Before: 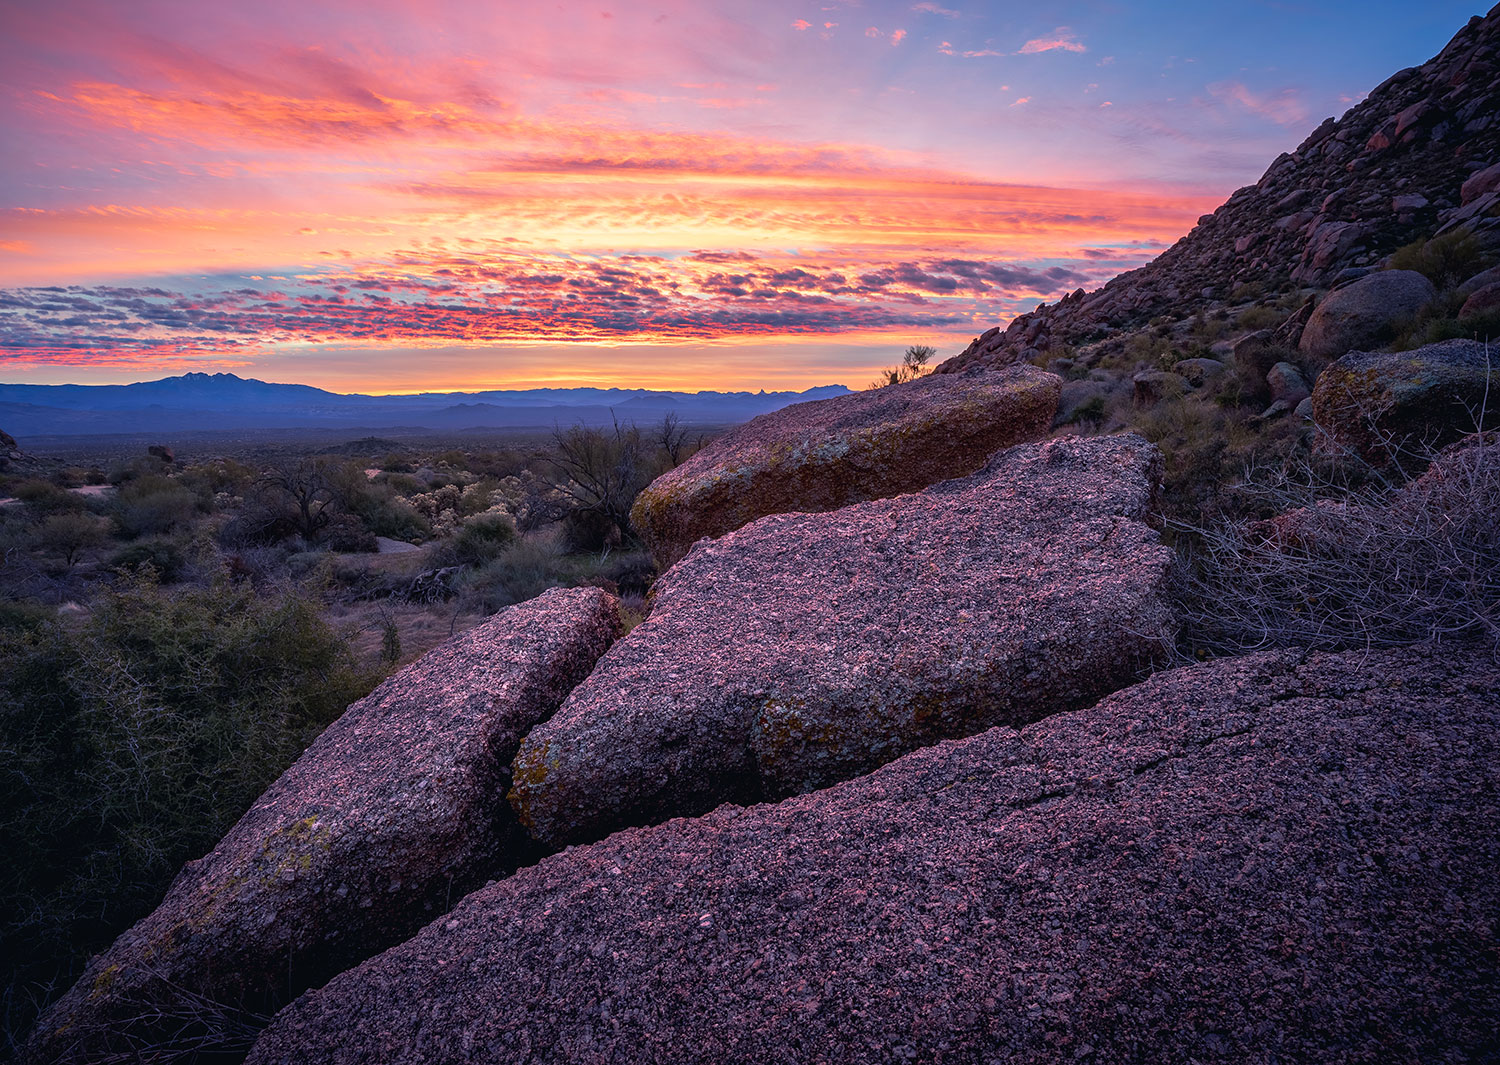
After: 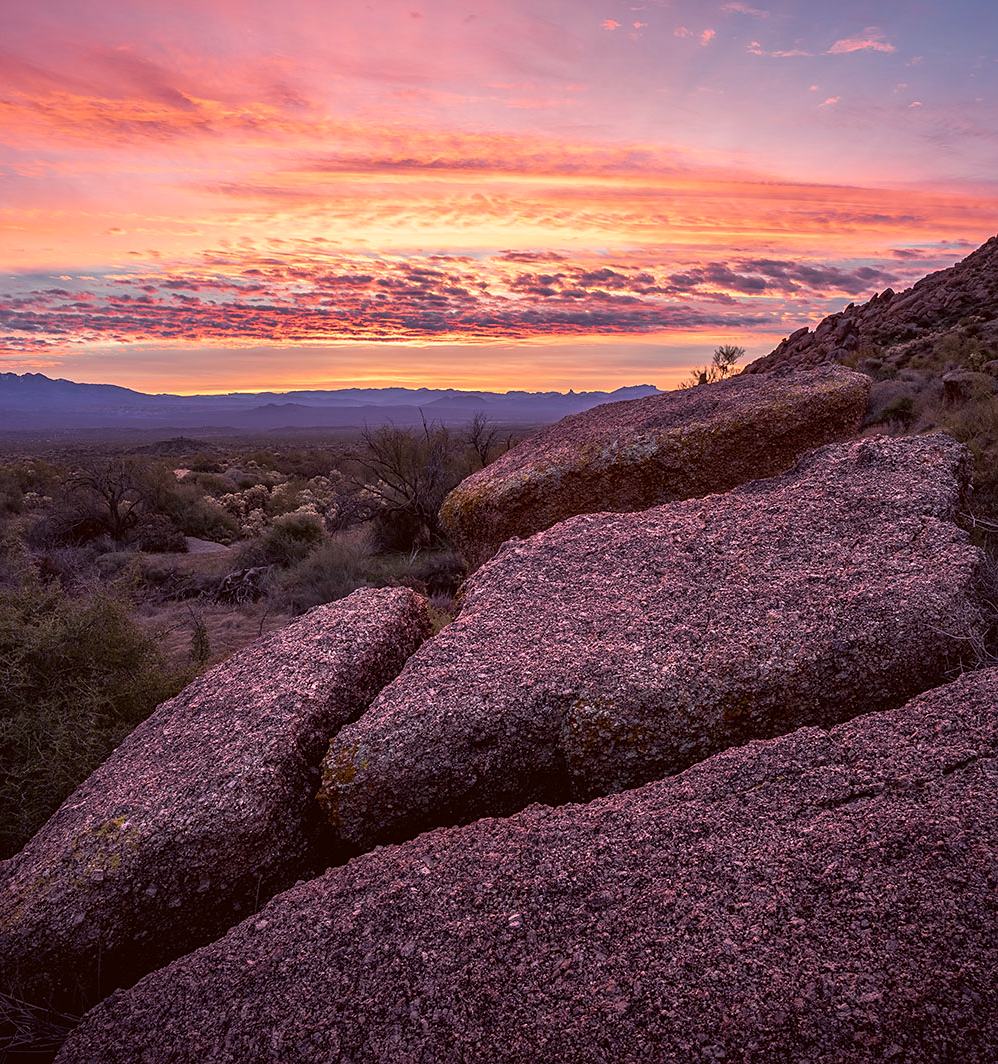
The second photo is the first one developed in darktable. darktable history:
sharpen: amount 0.206
color correction: highlights a* 10.19, highlights b* 9.73, shadows a* 8.55, shadows b* 8.4, saturation 0.819
crop and rotate: left 12.845%, right 20.595%
